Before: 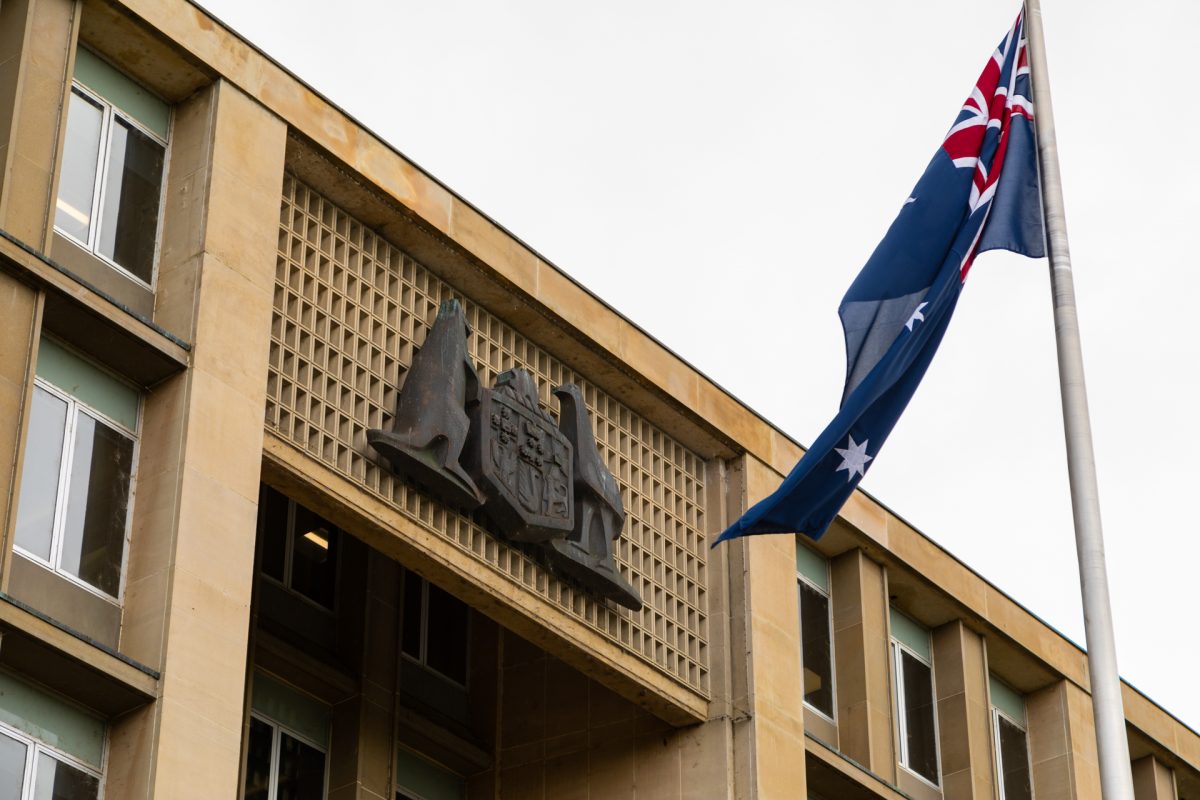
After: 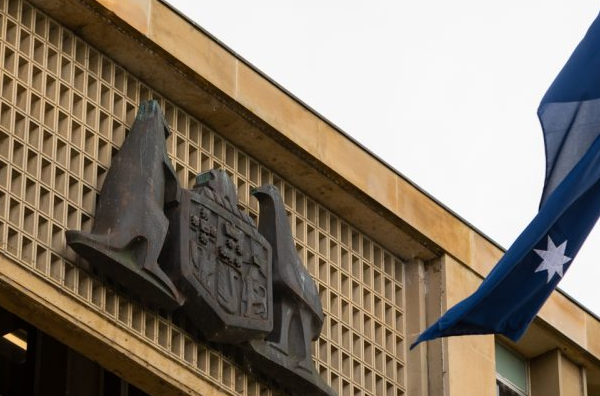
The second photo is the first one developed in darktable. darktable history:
crop: left 25.096%, top 24.937%, right 24.866%, bottom 25.464%
